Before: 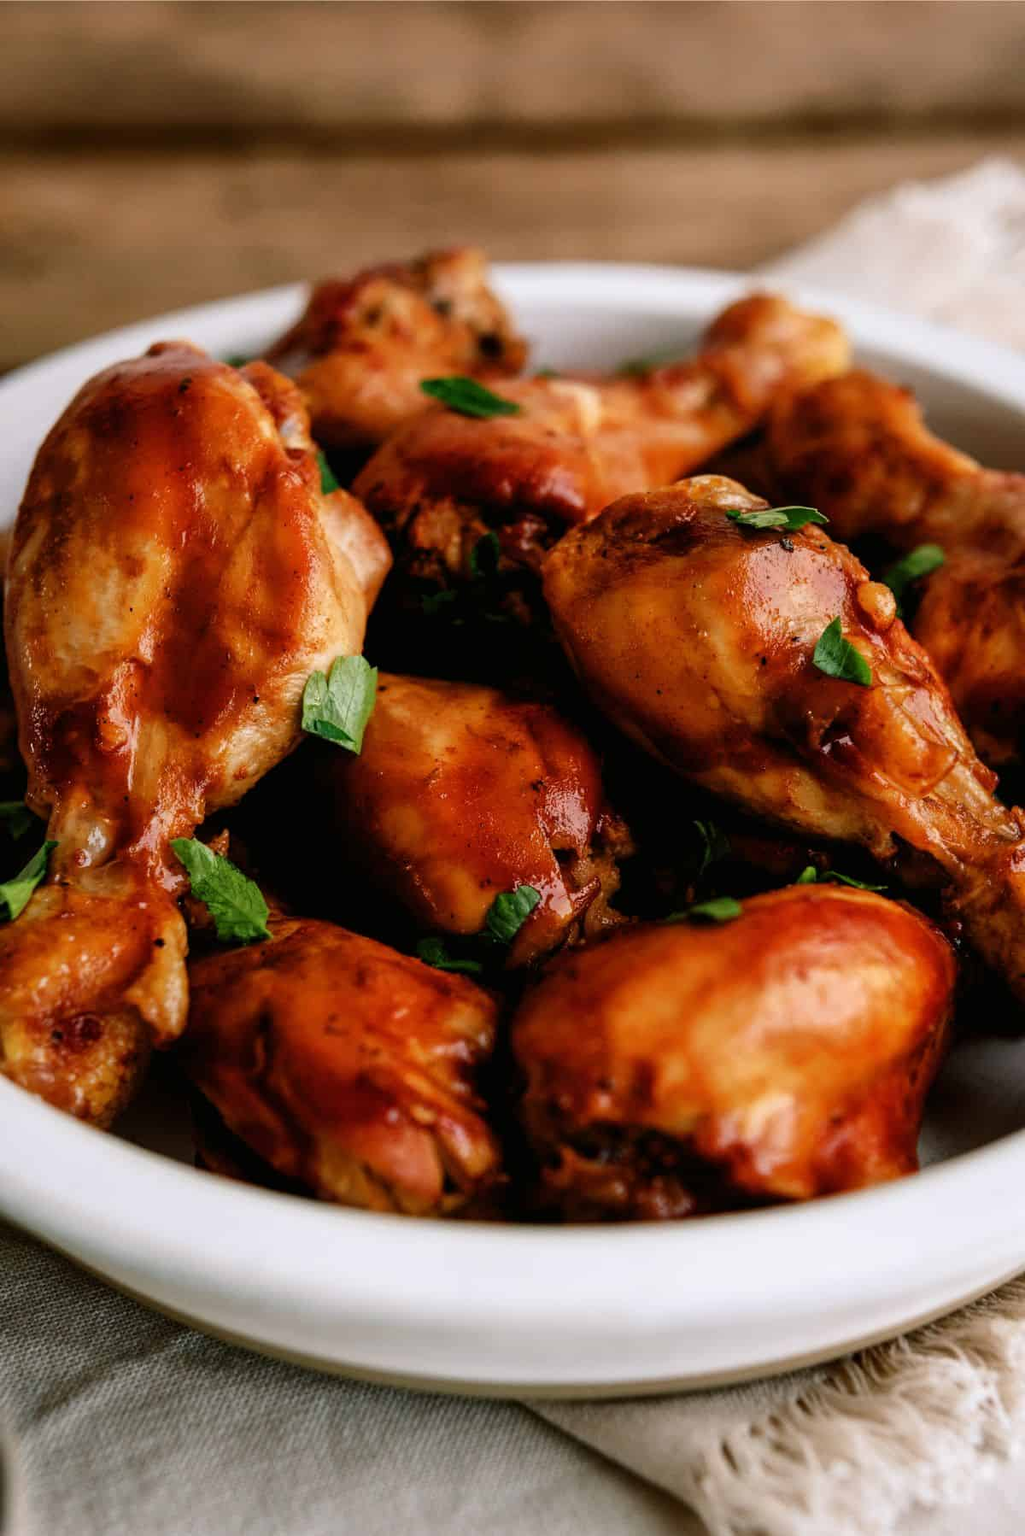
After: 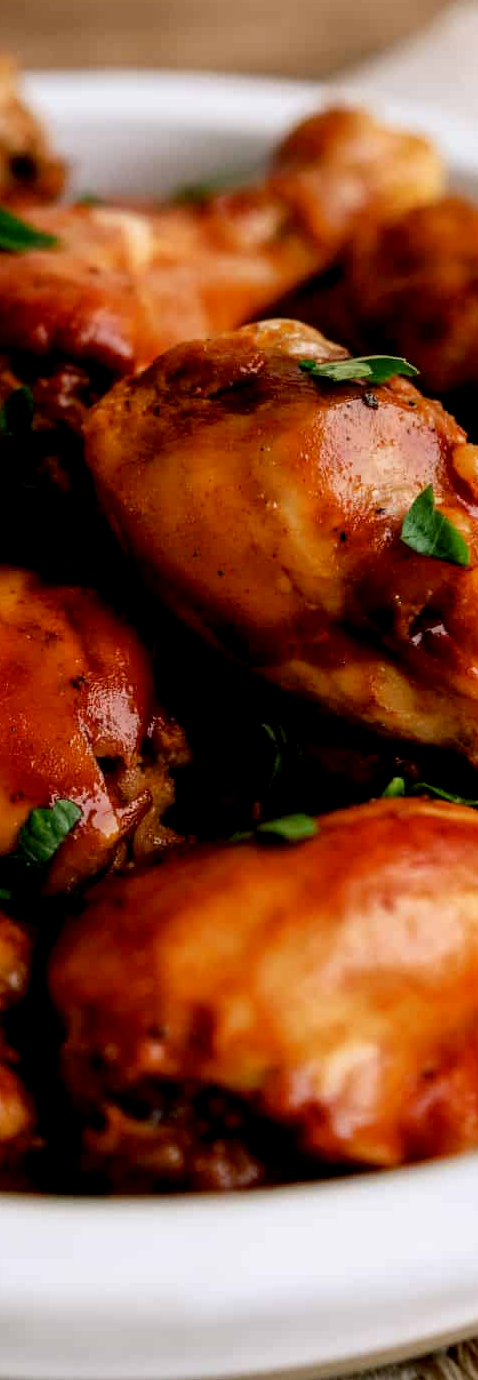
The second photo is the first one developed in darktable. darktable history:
crop: left 45.924%, top 13.184%, right 14.177%, bottom 10.025%
exposure: black level correction 0.005, exposure 0.006 EV, compensate highlight preservation false
